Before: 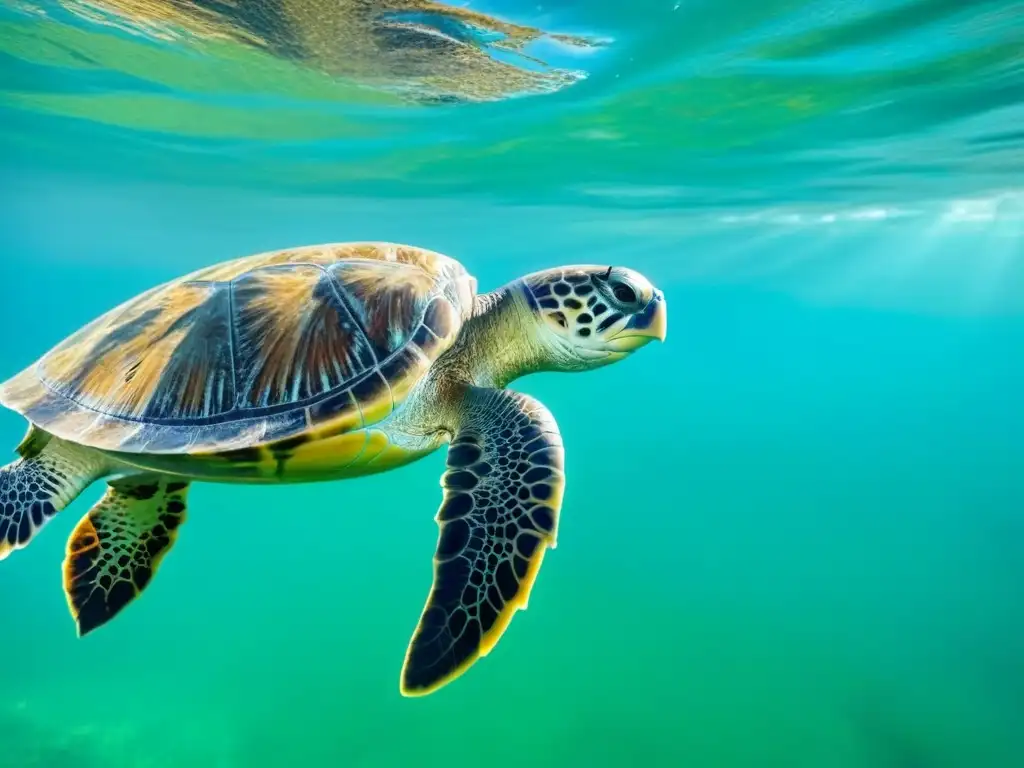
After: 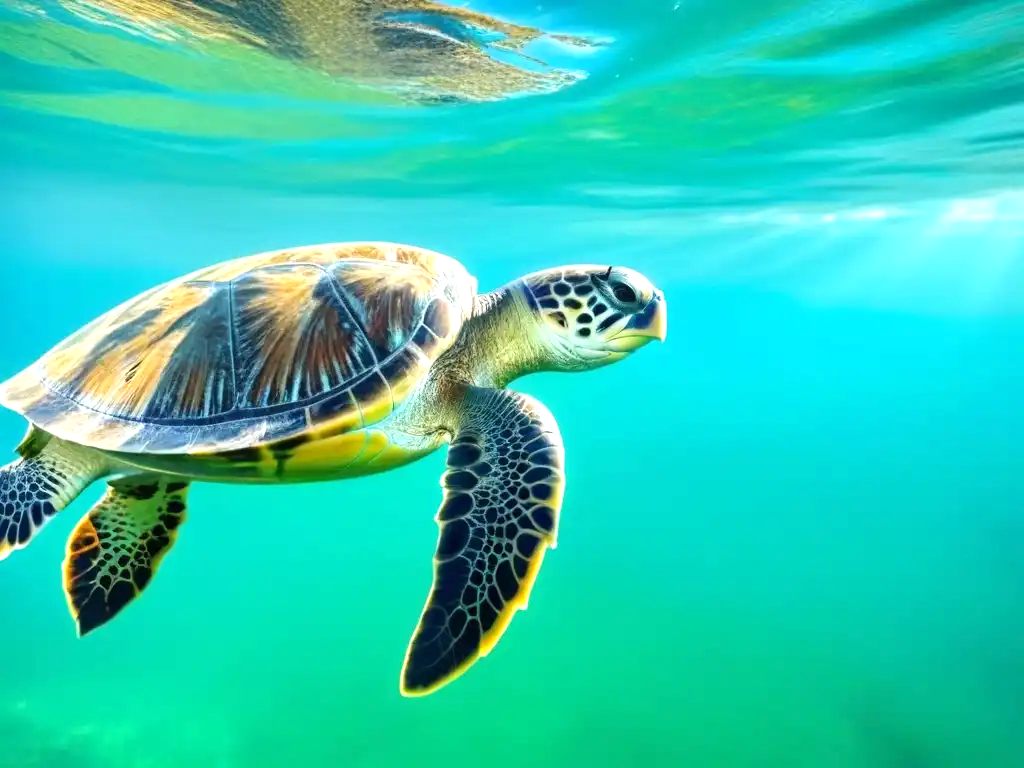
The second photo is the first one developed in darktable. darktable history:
exposure: exposure 0.566 EV, compensate highlight preservation false
